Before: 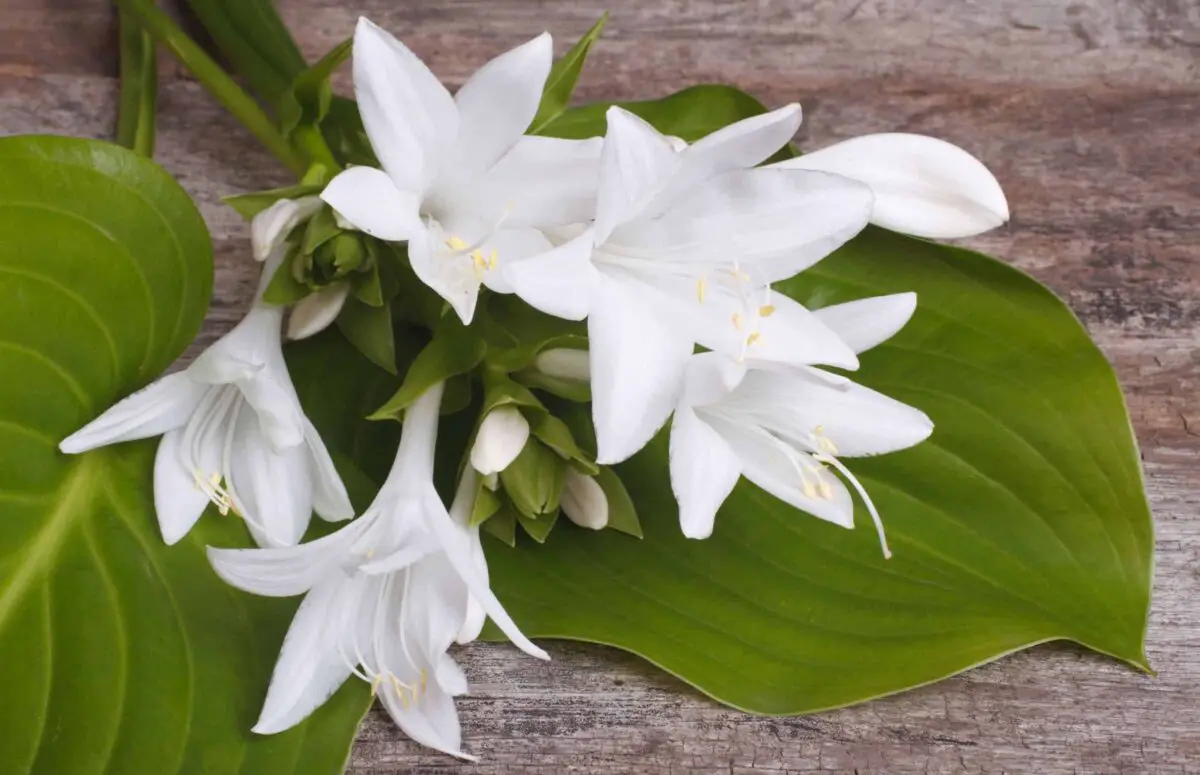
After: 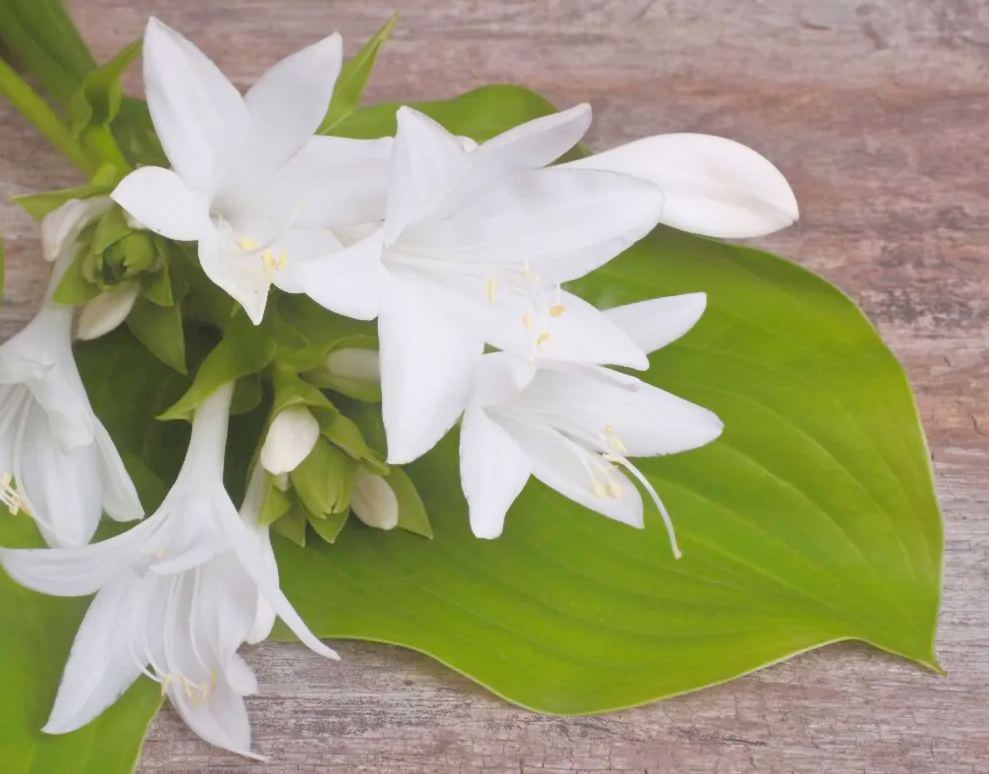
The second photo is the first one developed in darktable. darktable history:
contrast equalizer: octaves 7, y [[0.6 ×6], [0.55 ×6], [0 ×6], [0 ×6], [0 ×6]], mix -1
crop: left 17.582%, bottom 0.031%
tone equalizer: -7 EV 0.15 EV, -6 EV 0.6 EV, -5 EV 1.15 EV, -4 EV 1.33 EV, -3 EV 1.15 EV, -2 EV 0.6 EV, -1 EV 0.15 EV, mask exposure compensation -0.5 EV
